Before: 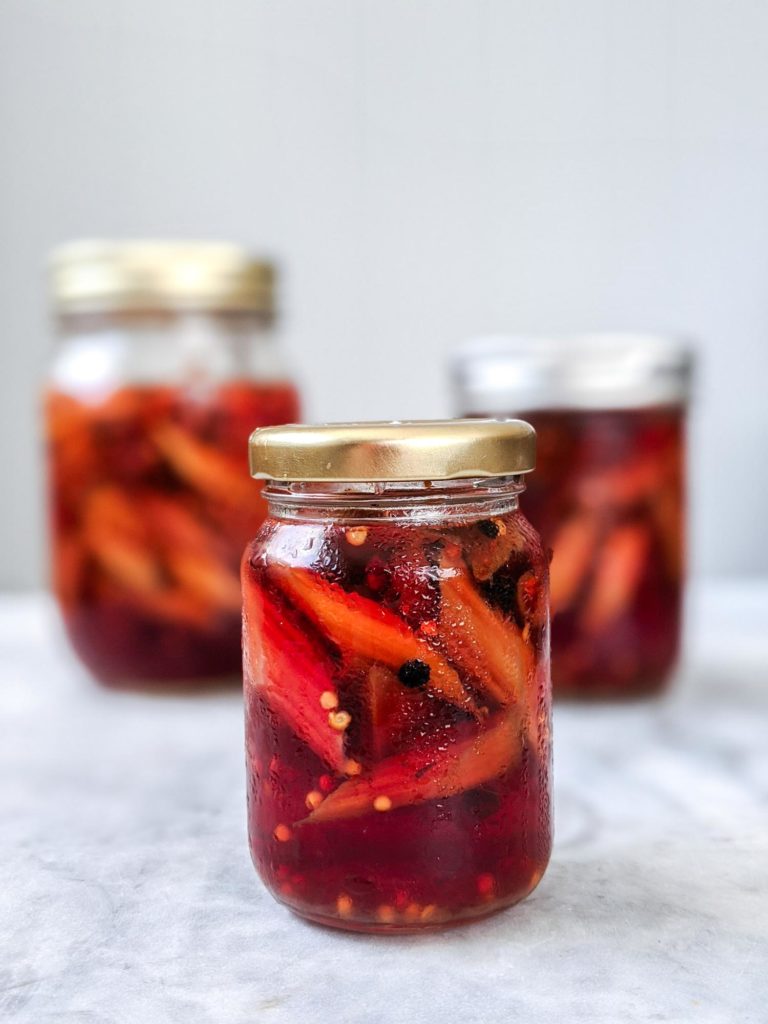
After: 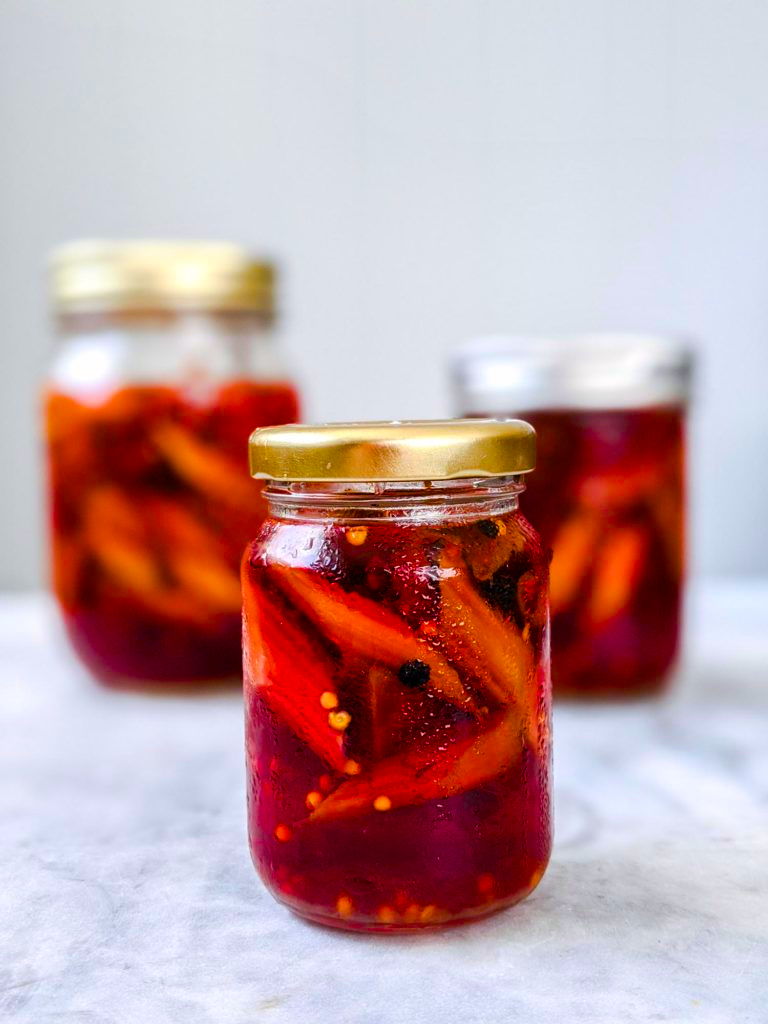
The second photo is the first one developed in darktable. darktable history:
color balance rgb: highlights gain › chroma 0.126%, highlights gain › hue 331.39°, linear chroma grading › global chroma 9.595%, perceptual saturation grading › global saturation 35.824%, perceptual saturation grading › shadows 35.324%, global vibrance 20%
